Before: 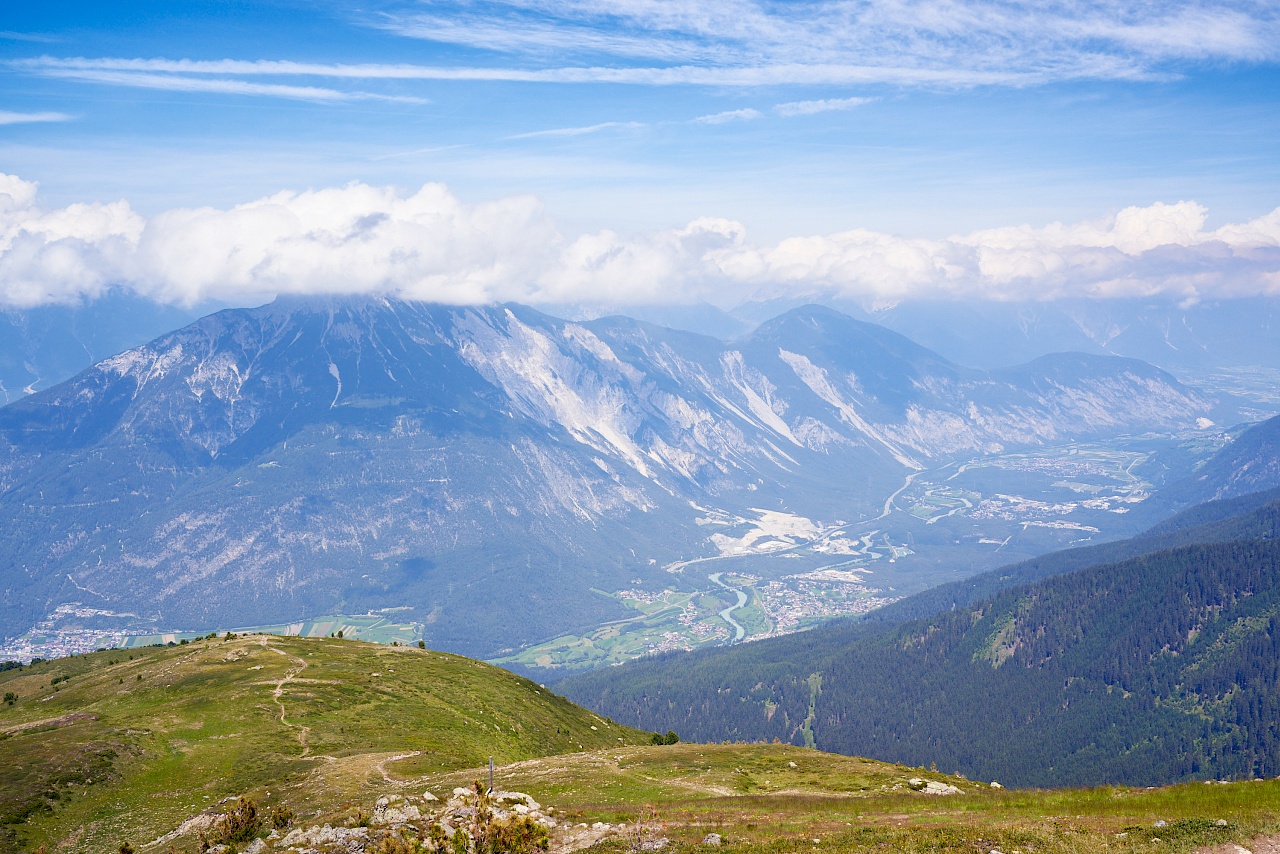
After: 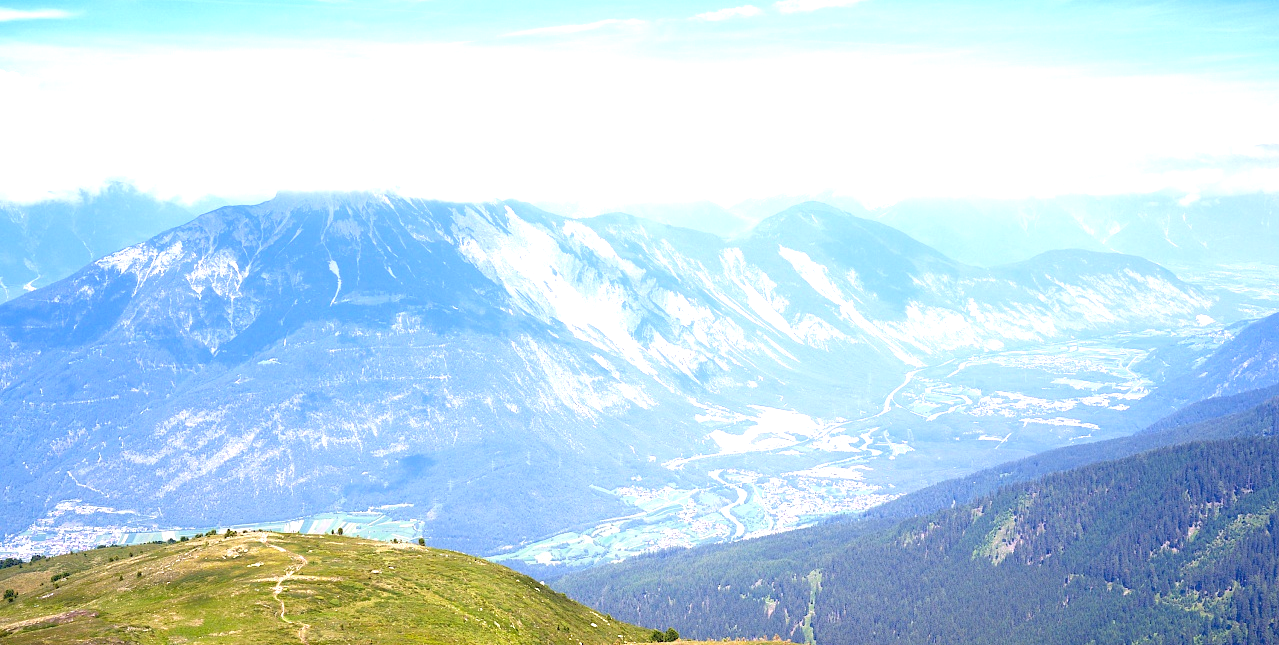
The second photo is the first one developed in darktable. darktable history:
exposure: black level correction 0, exposure 1.096 EV, compensate exposure bias true, compensate highlight preservation false
crop and rotate: top 12.215%, bottom 12.223%
